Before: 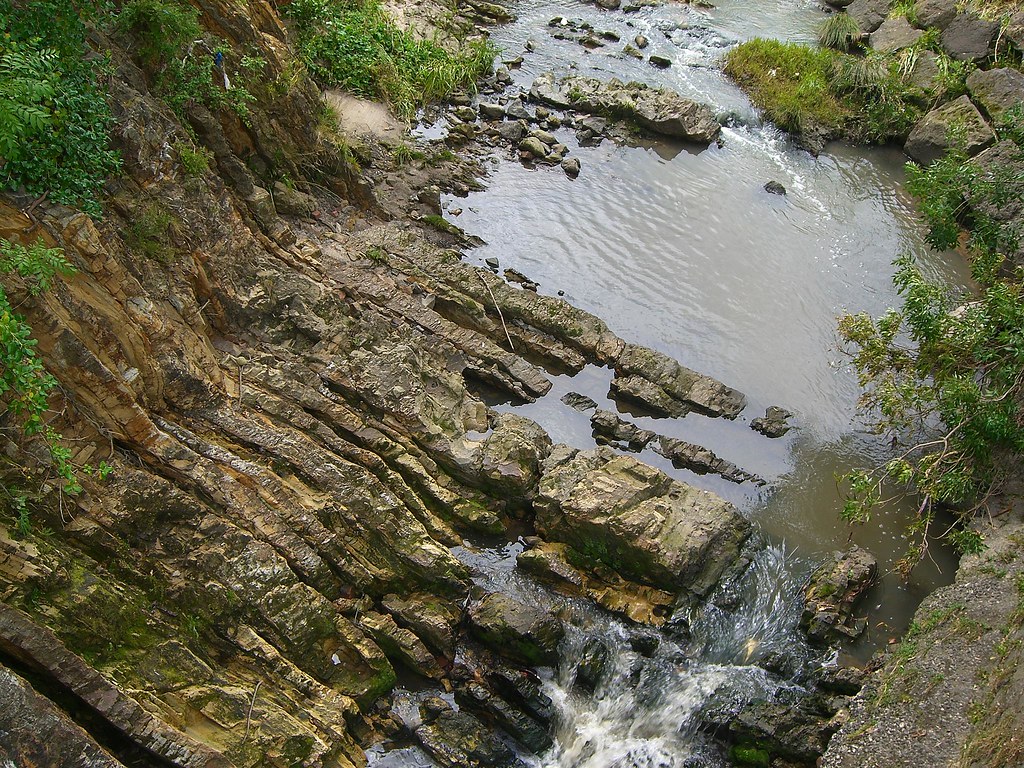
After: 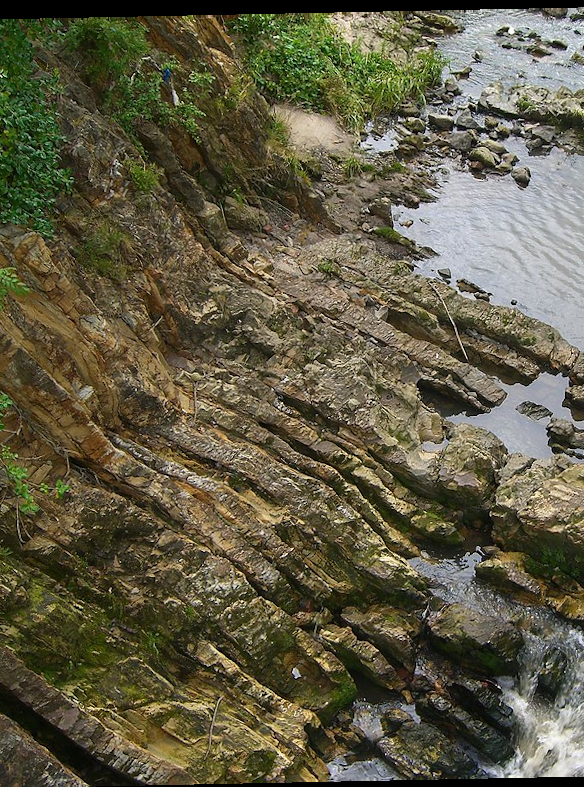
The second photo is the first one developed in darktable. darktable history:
crop: left 5.114%, right 38.589%
rotate and perspective: rotation -1.17°, automatic cropping off
